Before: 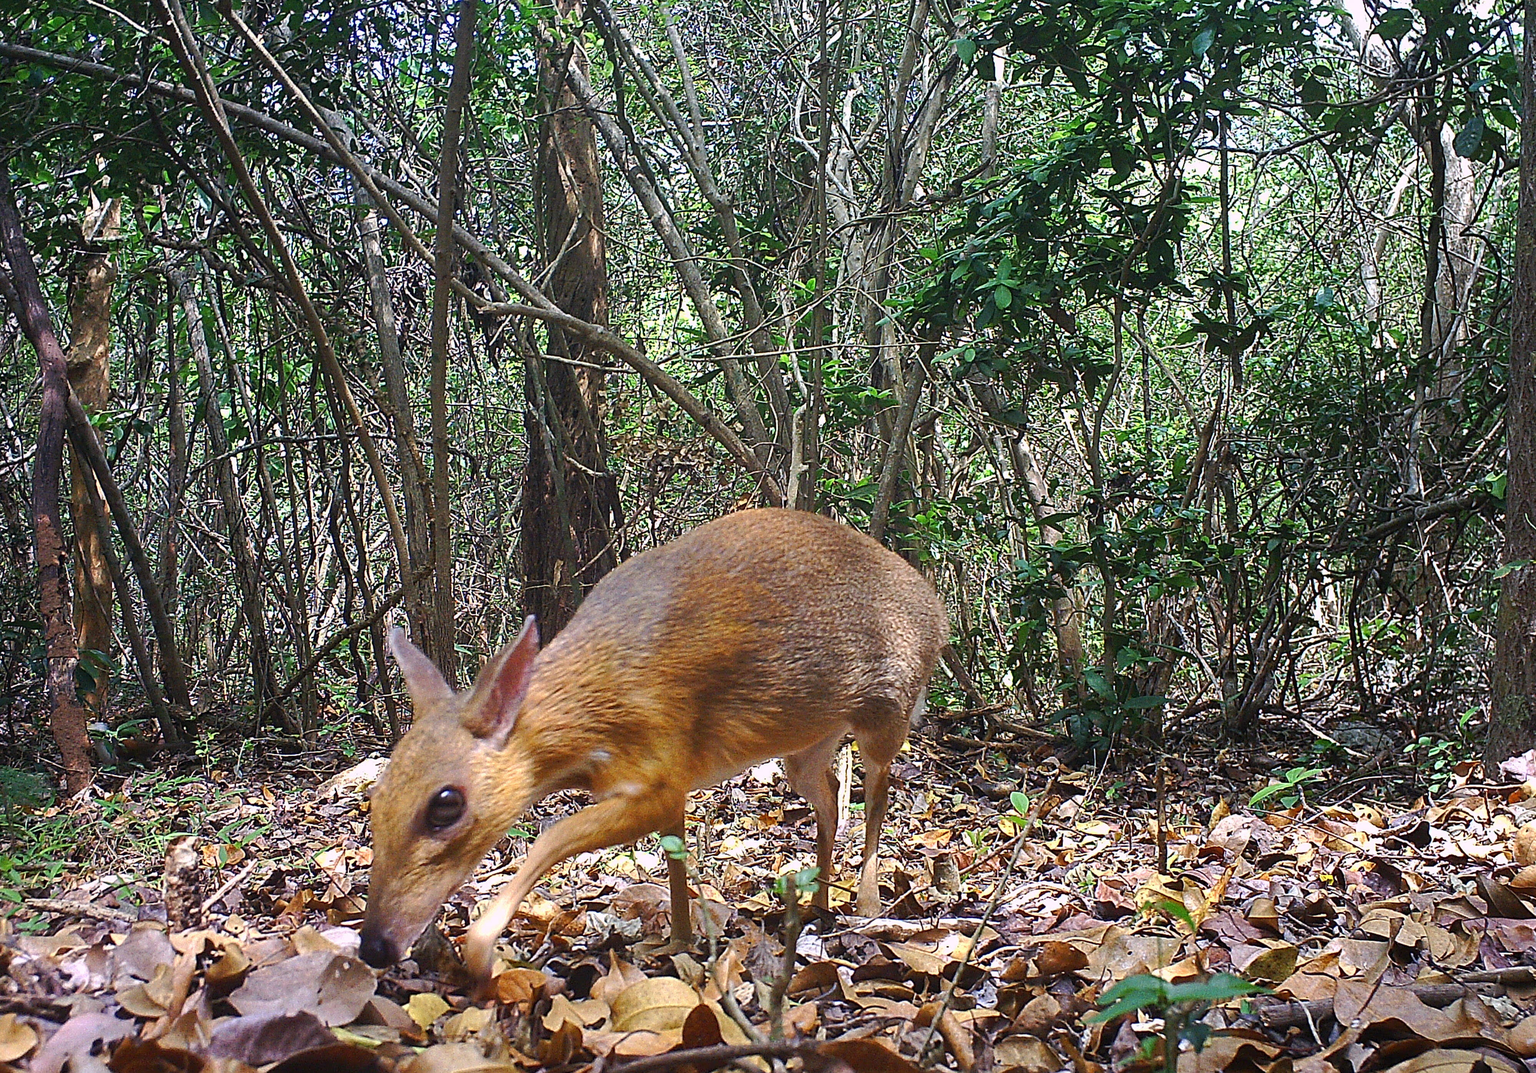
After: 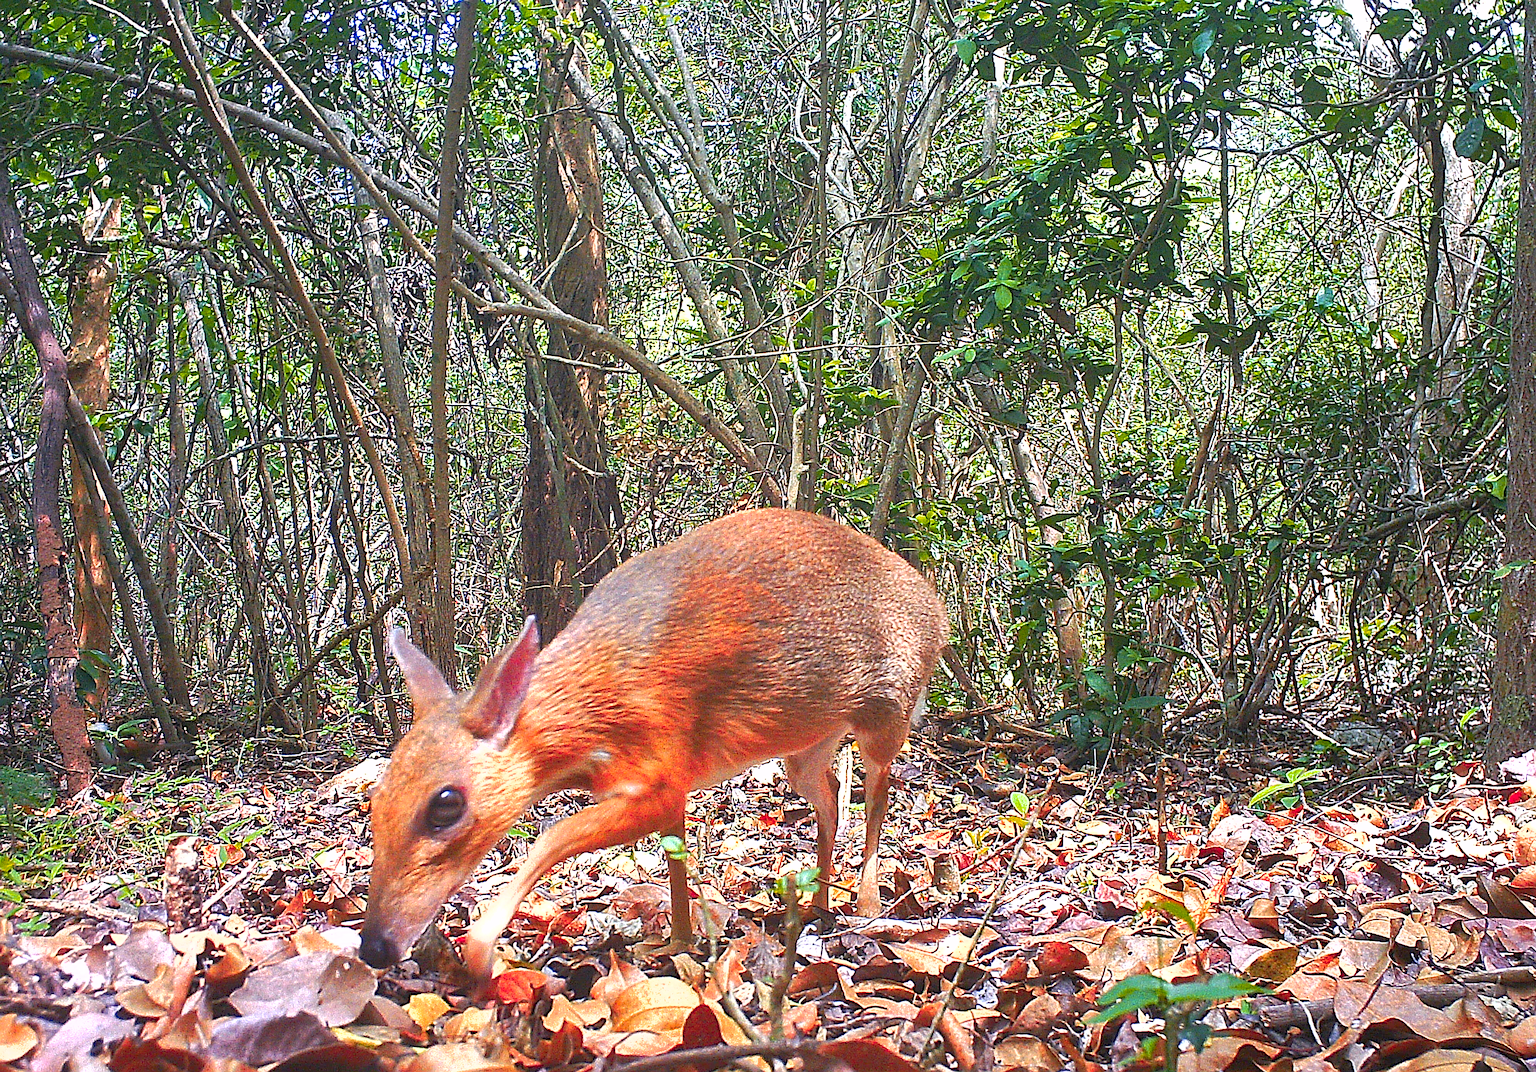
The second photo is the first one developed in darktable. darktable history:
exposure: black level correction 0, exposure 0.873 EV, compensate highlight preservation false
sharpen: on, module defaults
color zones: curves: ch1 [(0.24, 0.634) (0.75, 0.5)]; ch2 [(0.253, 0.437) (0.745, 0.491)], mix 41.44%
shadows and highlights: on, module defaults
